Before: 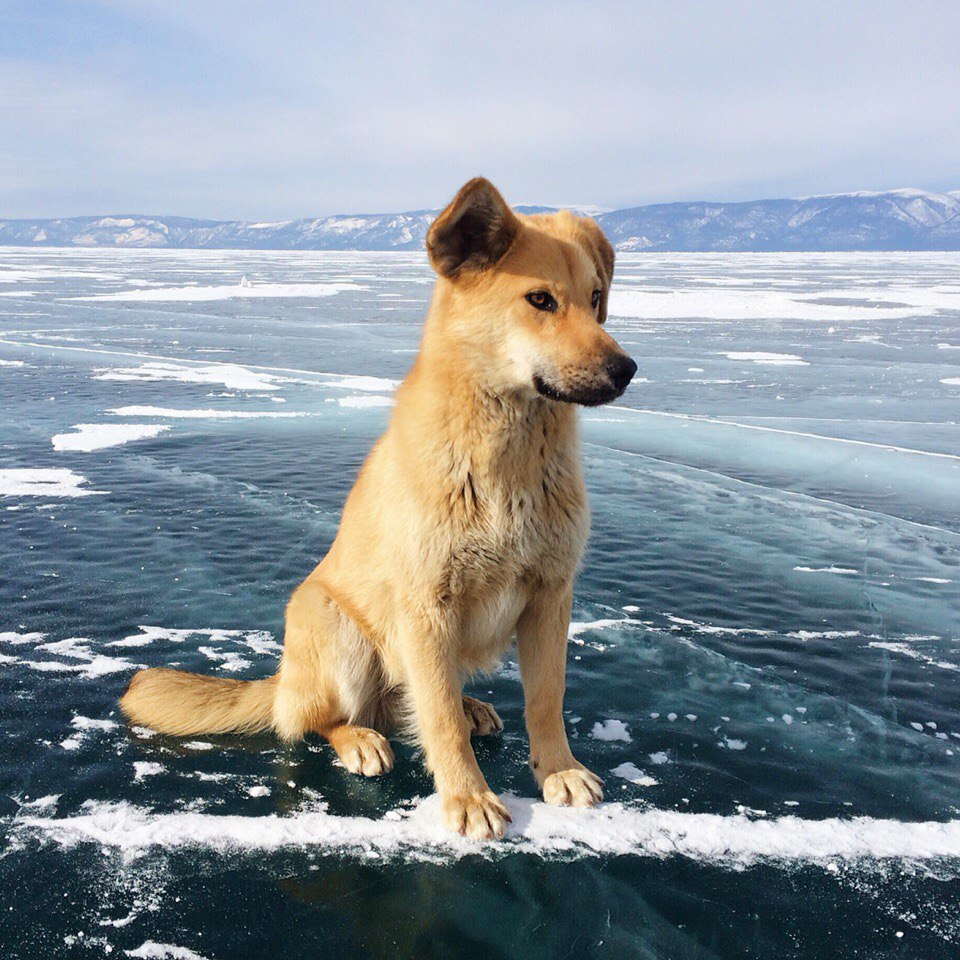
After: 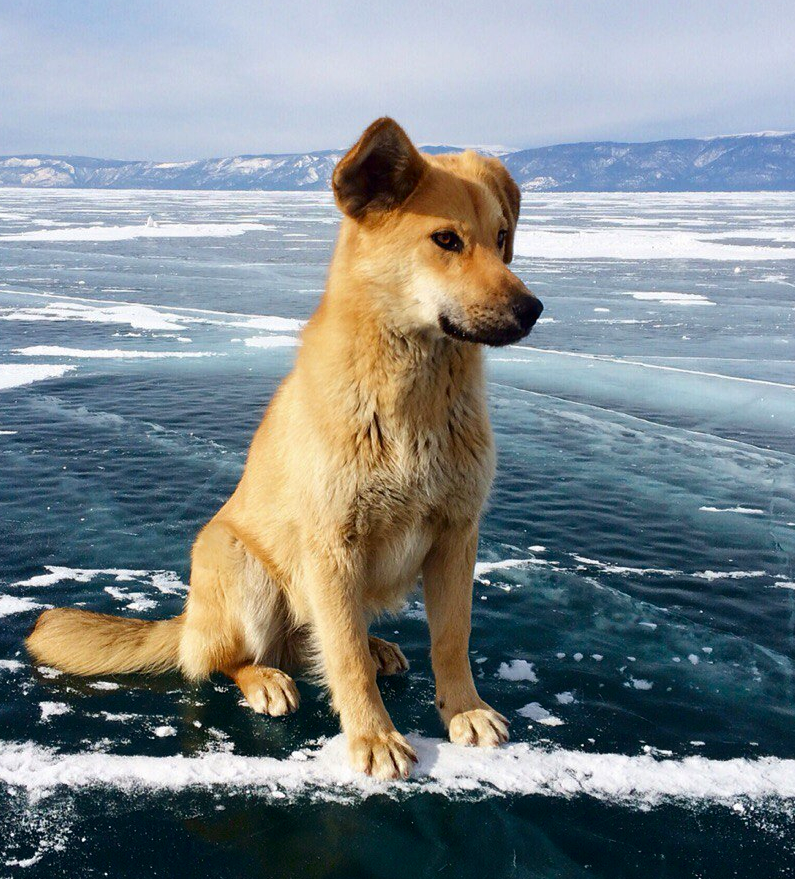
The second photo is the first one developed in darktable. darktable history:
crop: left 9.807%, top 6.259%, right 7.334%, bottom 2.177%
contrast brightness saturation: contrast 0.07, brightness -0.14, saturation 0.11
